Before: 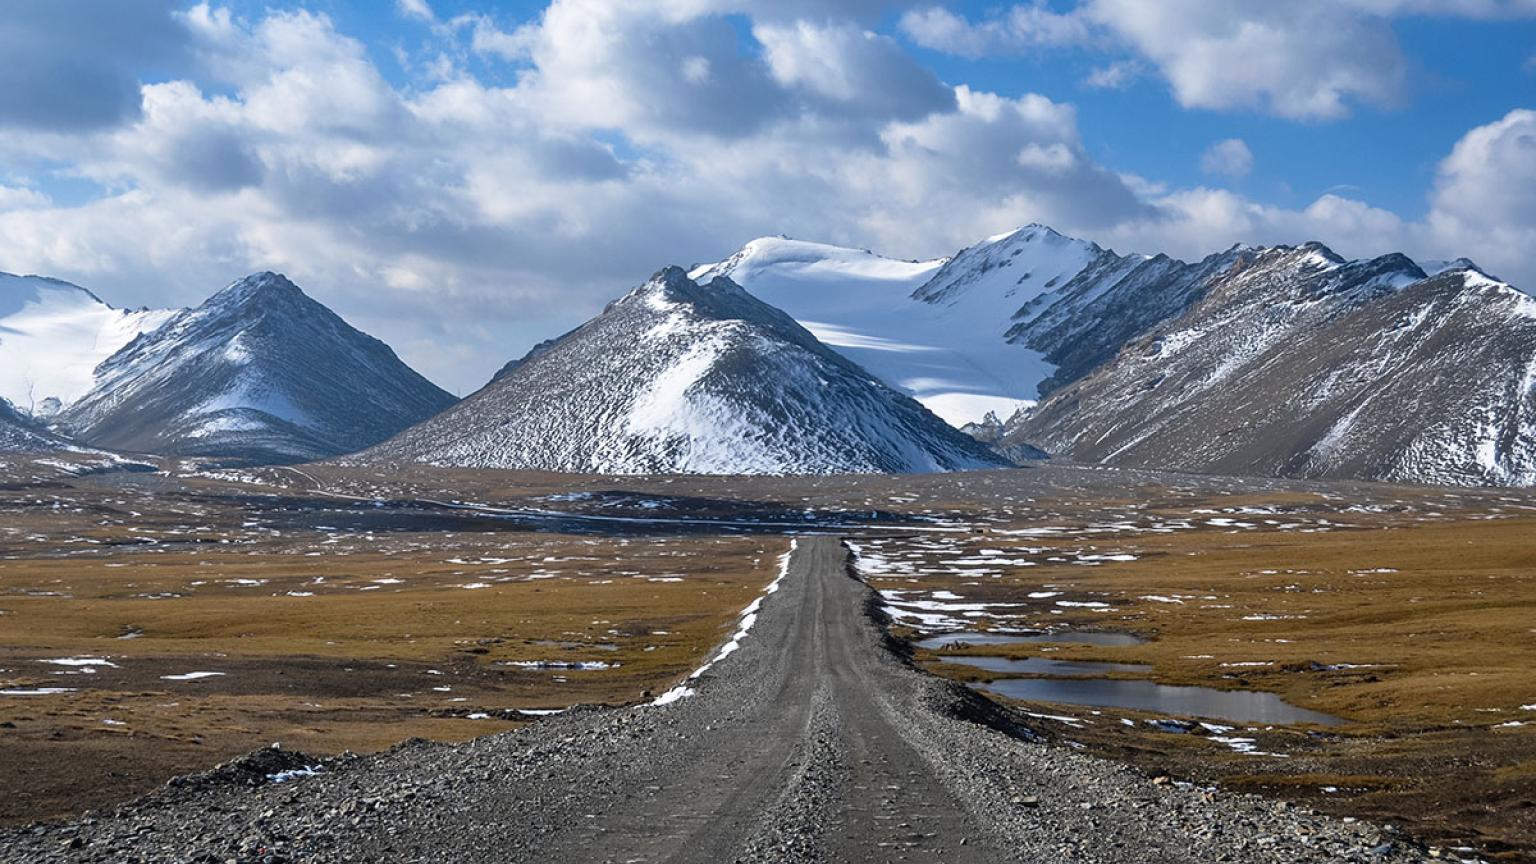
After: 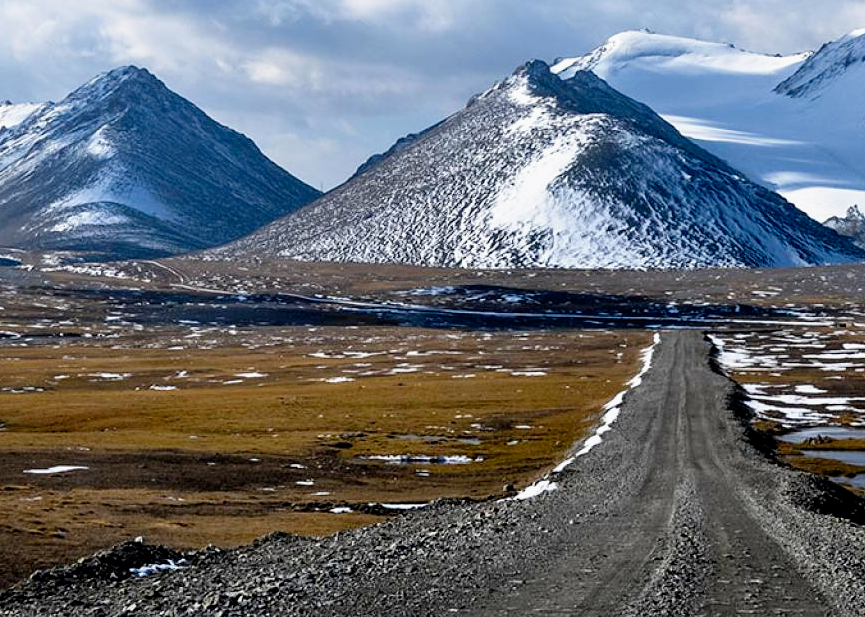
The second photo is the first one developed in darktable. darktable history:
crop: left 8.966%, top 23.852%, right 34.699%, bottom 4.703%
filmic rgb: black relative exposure -6.3 EV, white relative exposure 2.8 EV, threshold 3 EV, target black luminance 0%, hardness 4.6, latitude 67.35%, contrast 1.292, shadows ↔ highlights balance -3.5%, preserve chrominance no, color science v4 (2020), contrast in shadows soft, enable highlight reconstruction true
